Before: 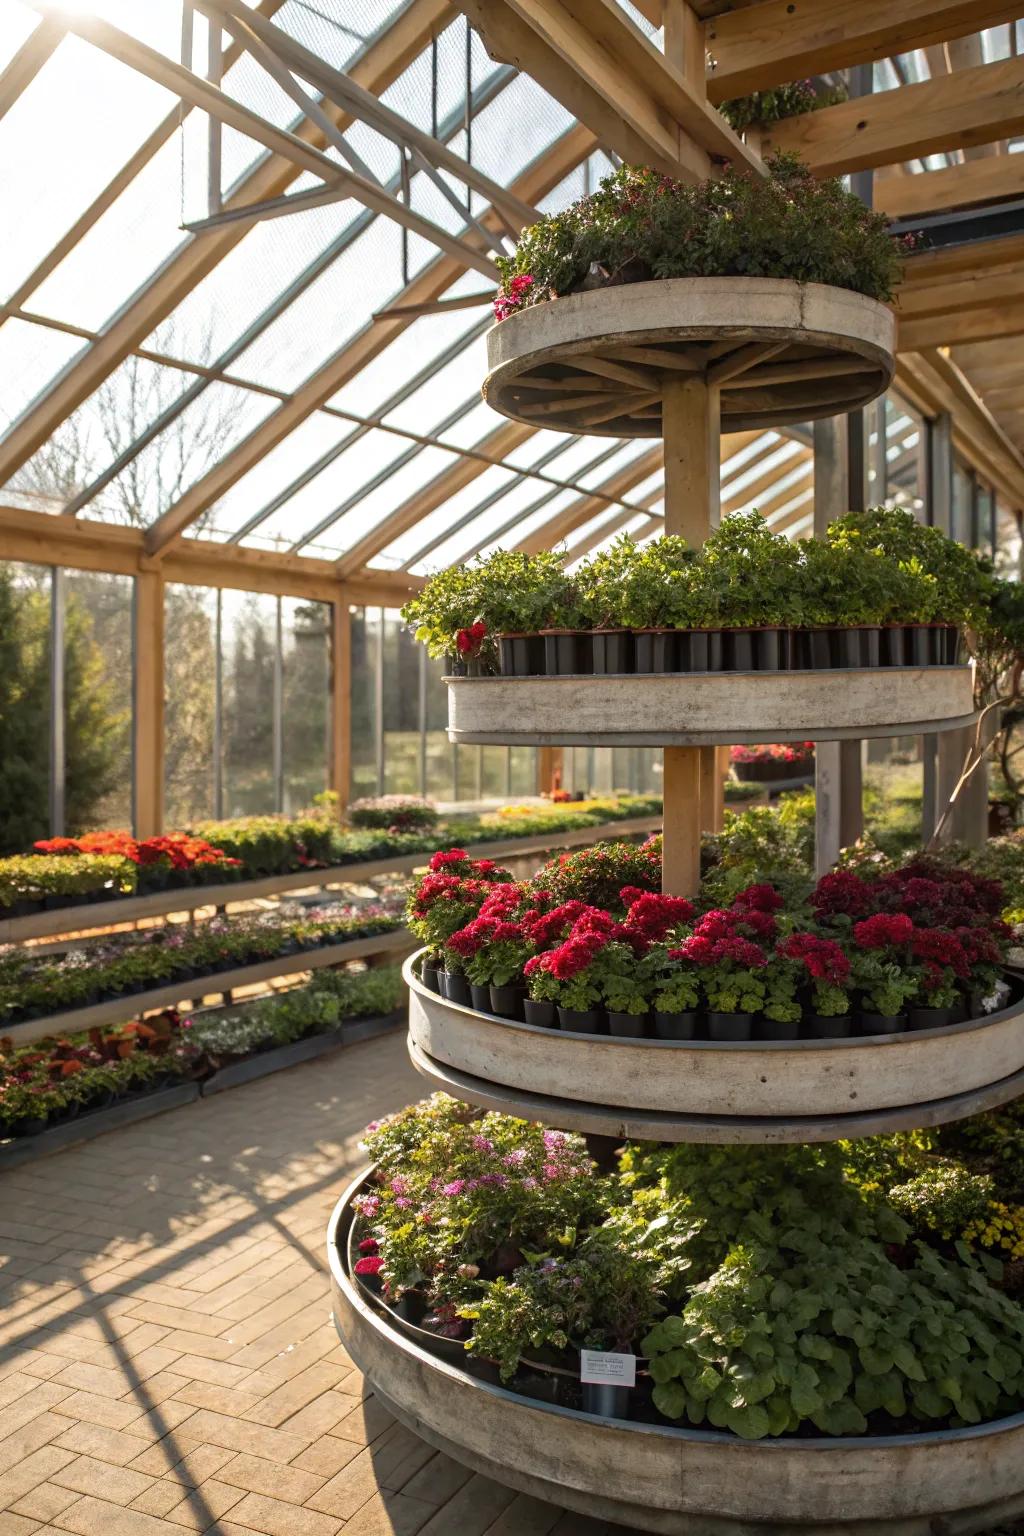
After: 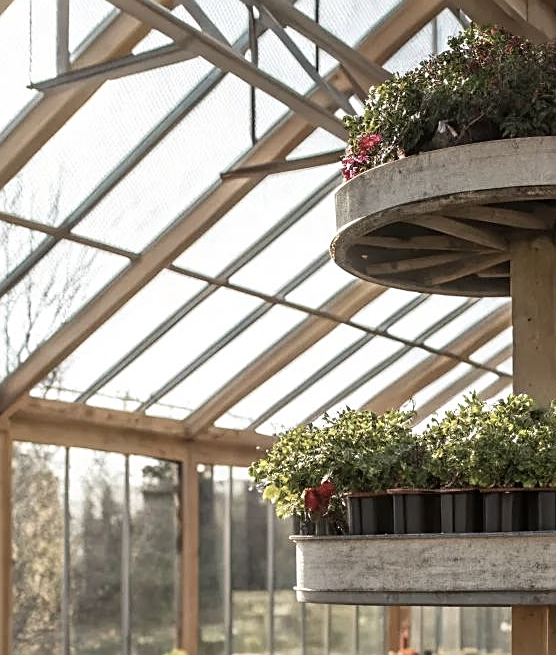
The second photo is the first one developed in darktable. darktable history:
crop: left 14.924%, top 9.235%, right 30.719%, bottom 48.063%
sharpen: on, module defaults
contrast brightness saturation: contrast 0.102, saturation -0.358
